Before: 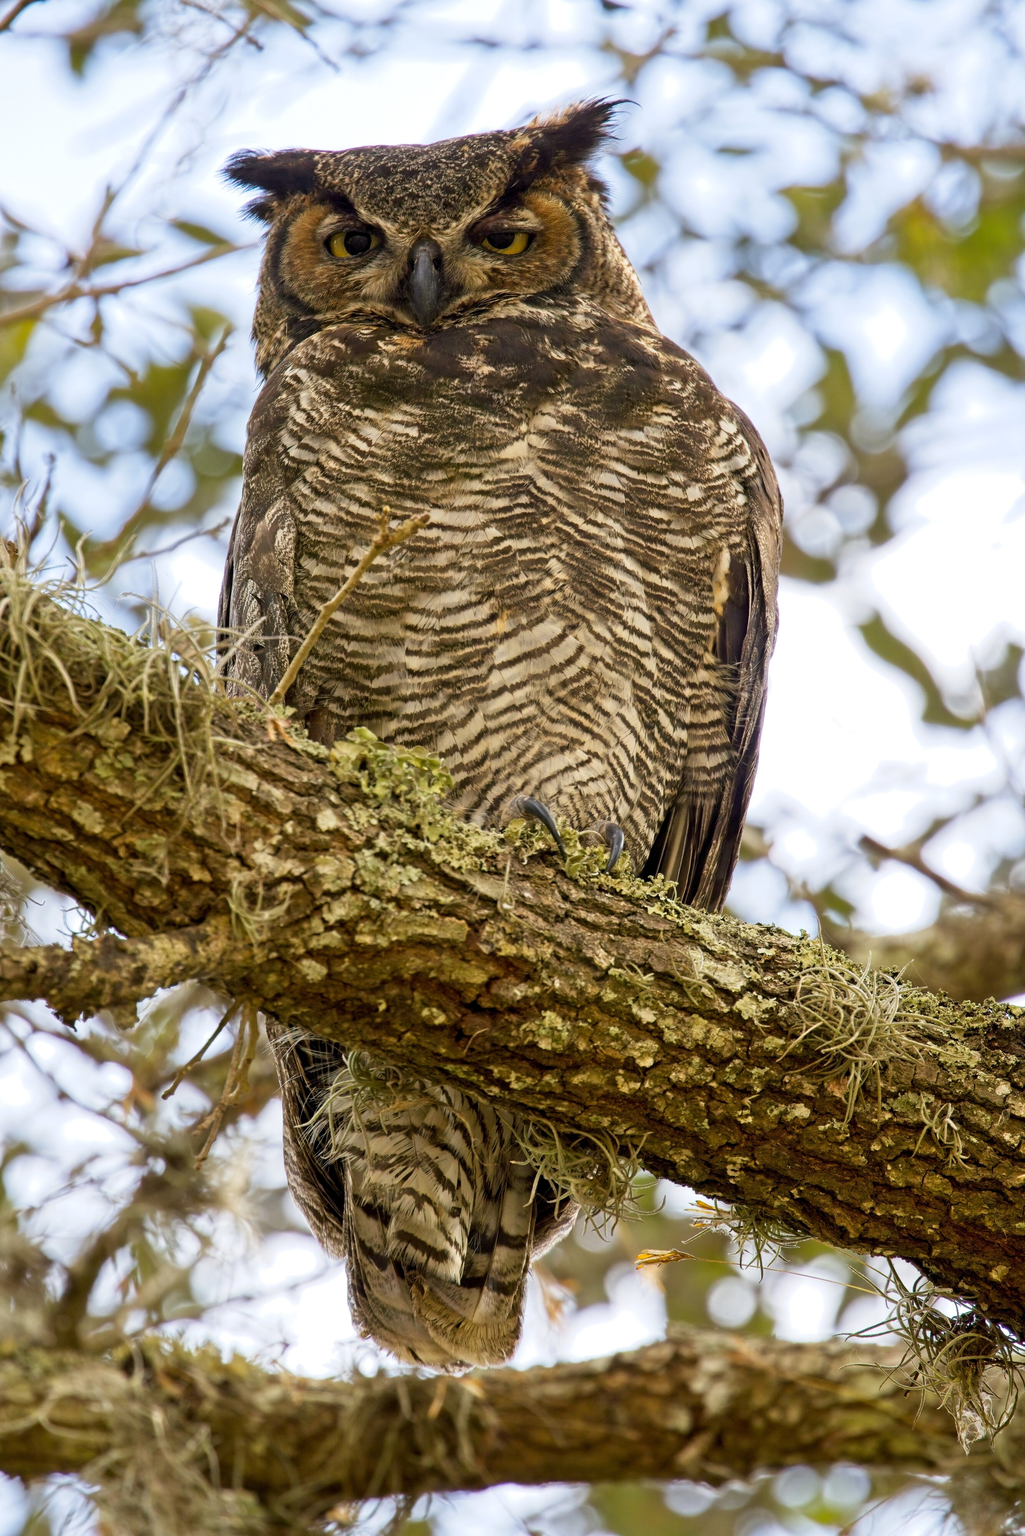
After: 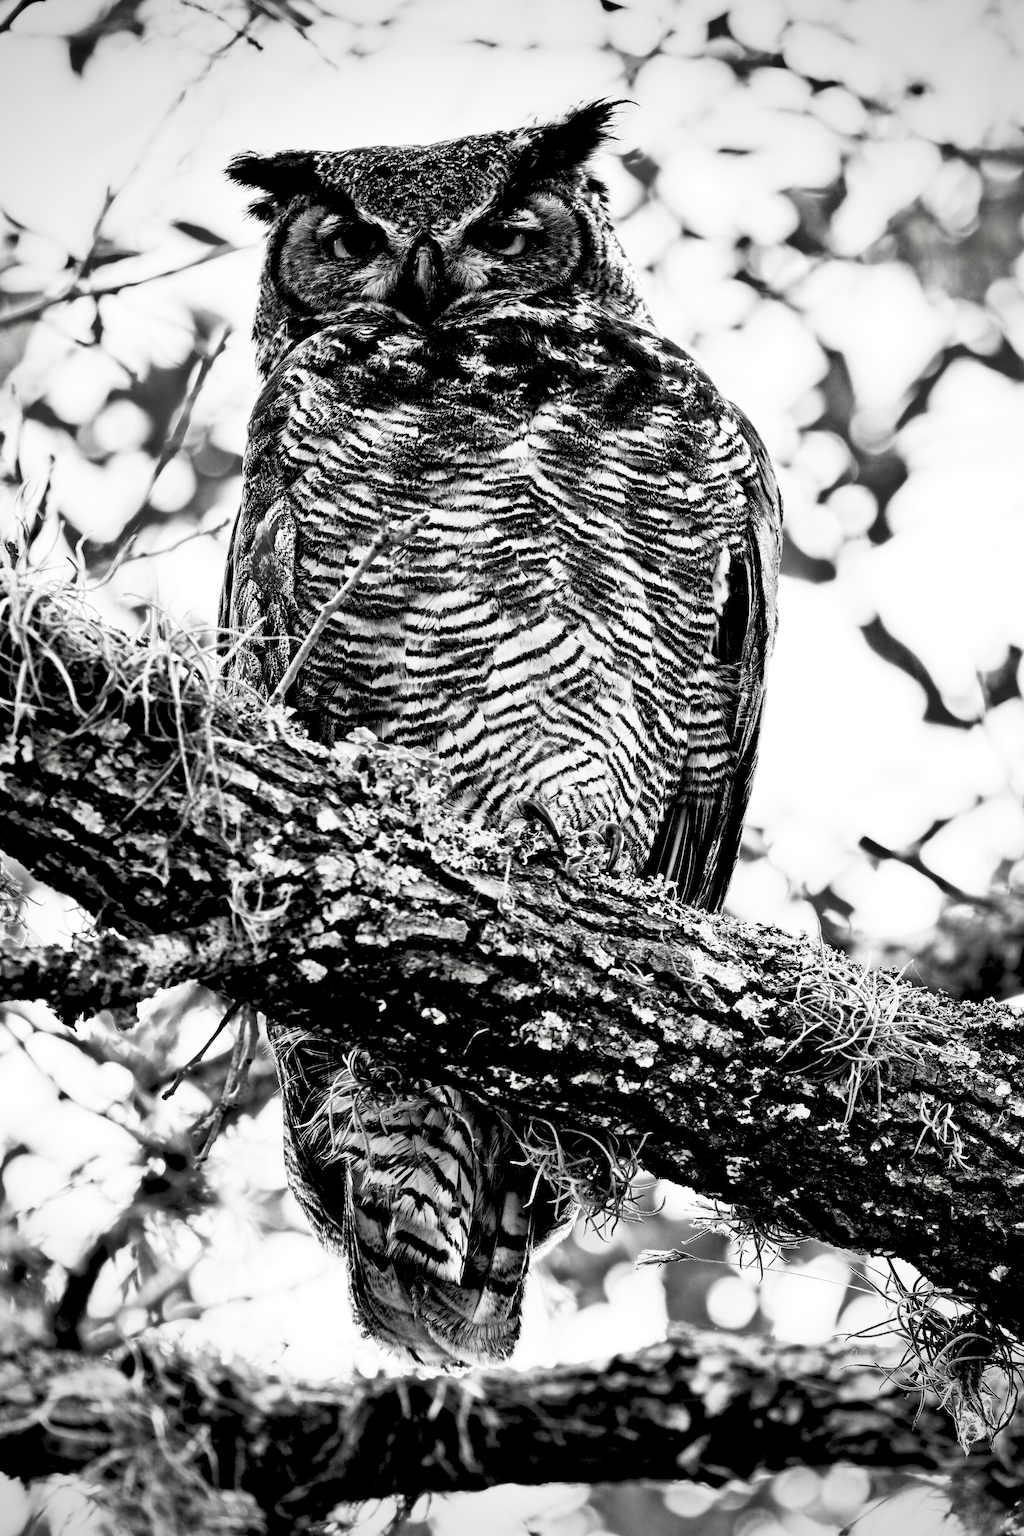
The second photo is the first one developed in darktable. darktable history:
shadows and highlights: soften with gaussian
exposure: black level correction 0.057, compensate highlight preservation false
contrast brightness saturation: contrast 0.54, brightness 0.452, saturation -0.989
vignetting: fall-off start 79.82%, saturation -0.016
